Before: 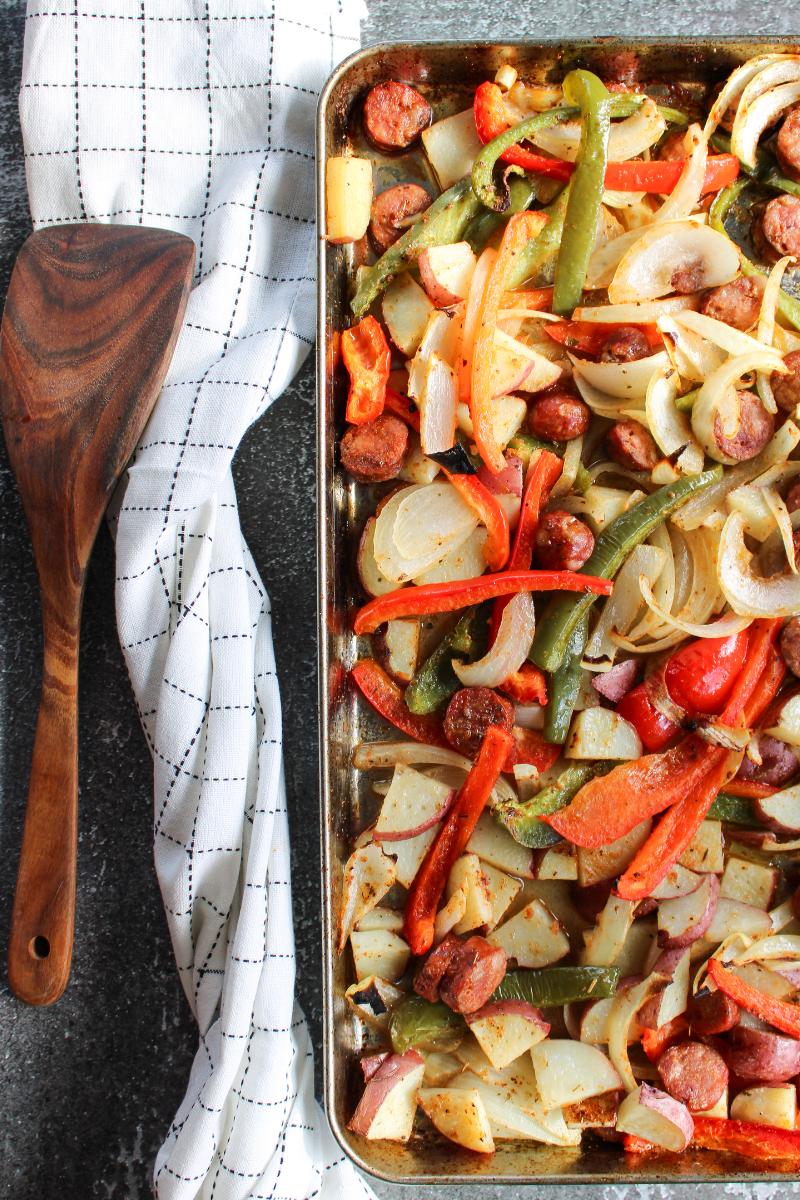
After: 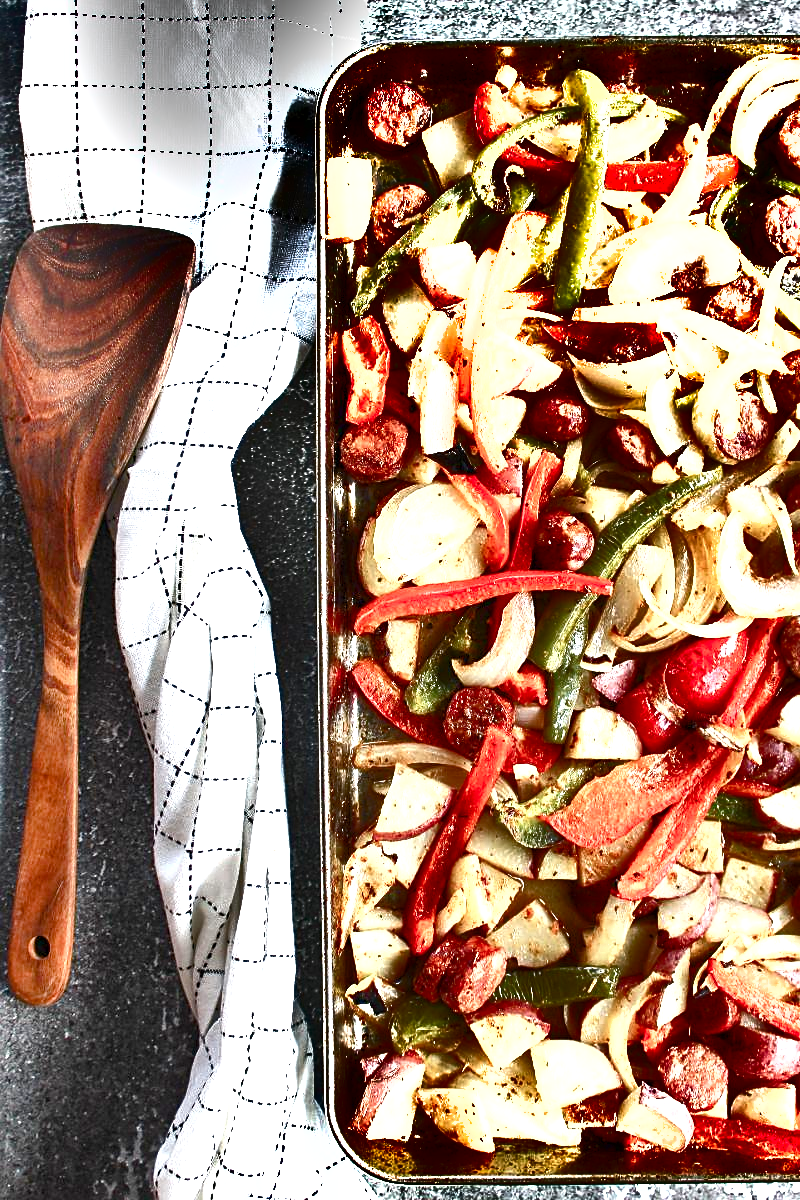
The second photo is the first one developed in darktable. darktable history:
shadows and highlights: shadows 19.13, highlights -83.41, soften with gaussian
color balance rgb: perceptual saturation grading › global saturation 20%, perceptual saturation grading › highlights -50%, perceptual saturation grading › shadows 30%
exposure: black level correction 0, exposure 1.2 EV, compensate exposure bias true, compensate highlight preservation false
rgb curve: mode RGB, independent channels
sharpen: on, module defaults
